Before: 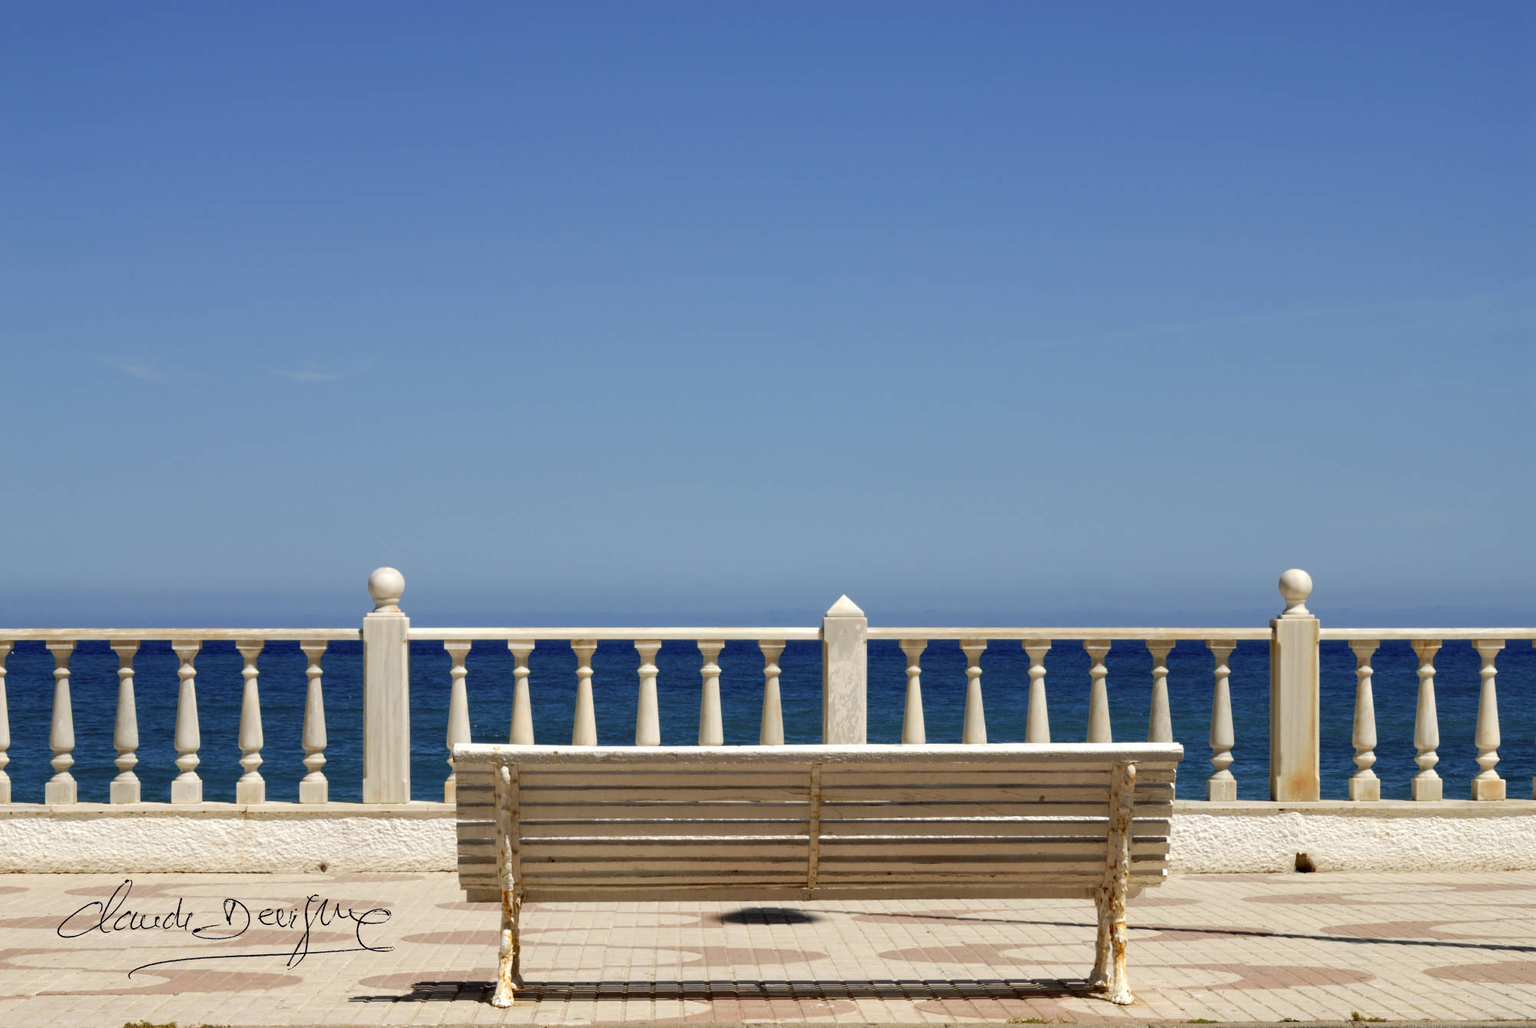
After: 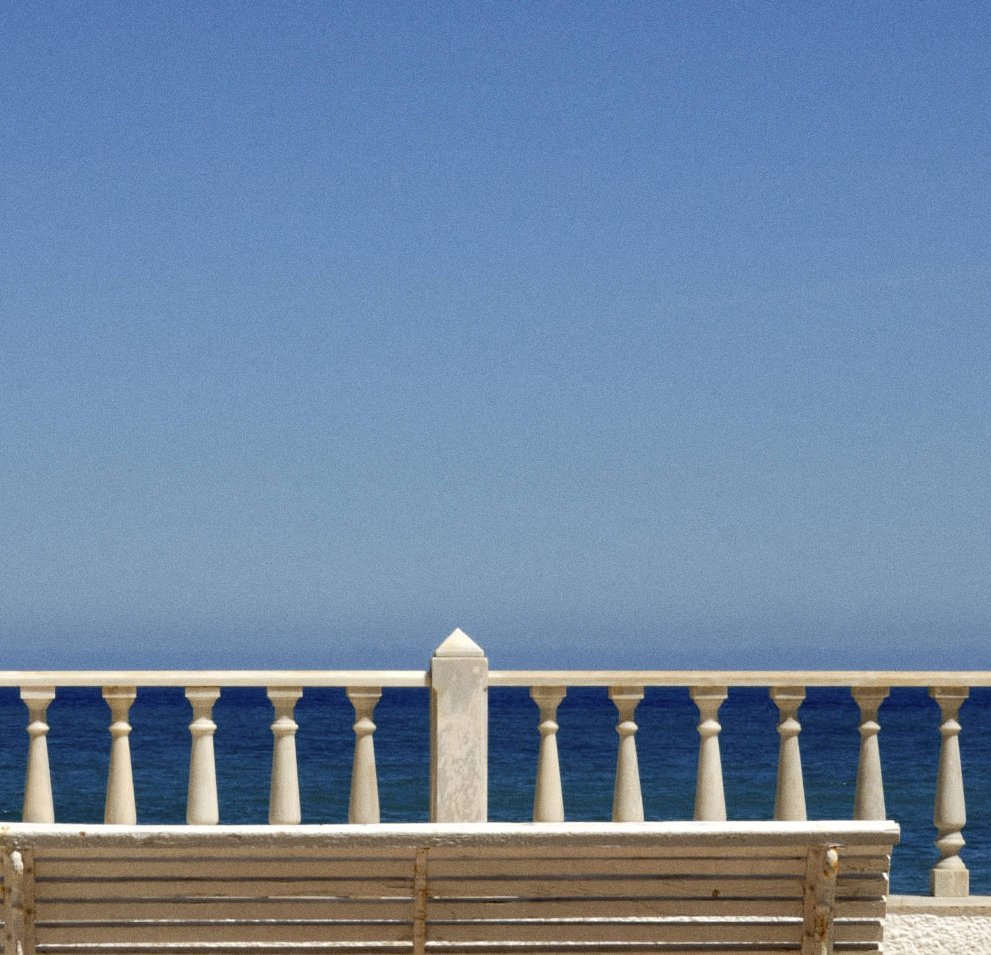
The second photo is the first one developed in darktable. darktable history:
crop: left 32.075%, top 10.976%, right 18.355%, bottom 17.596%
grain: coarseness 0.09 ISO
